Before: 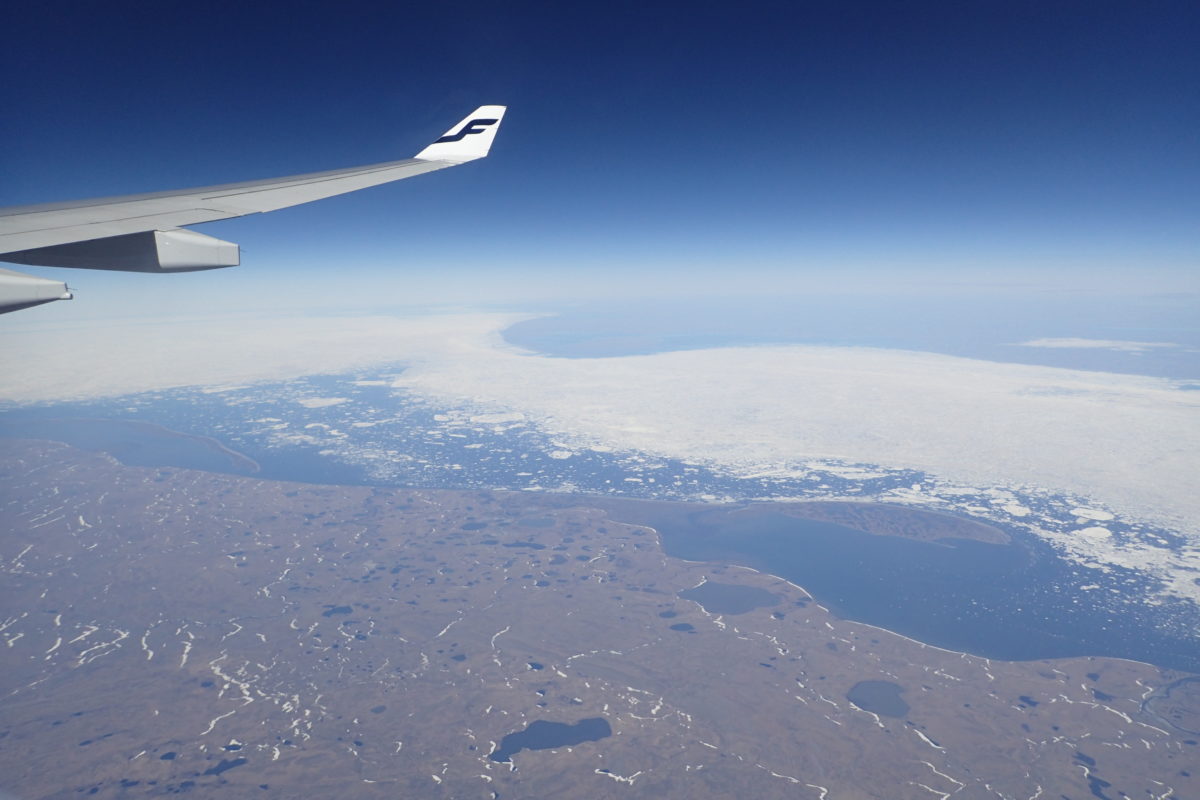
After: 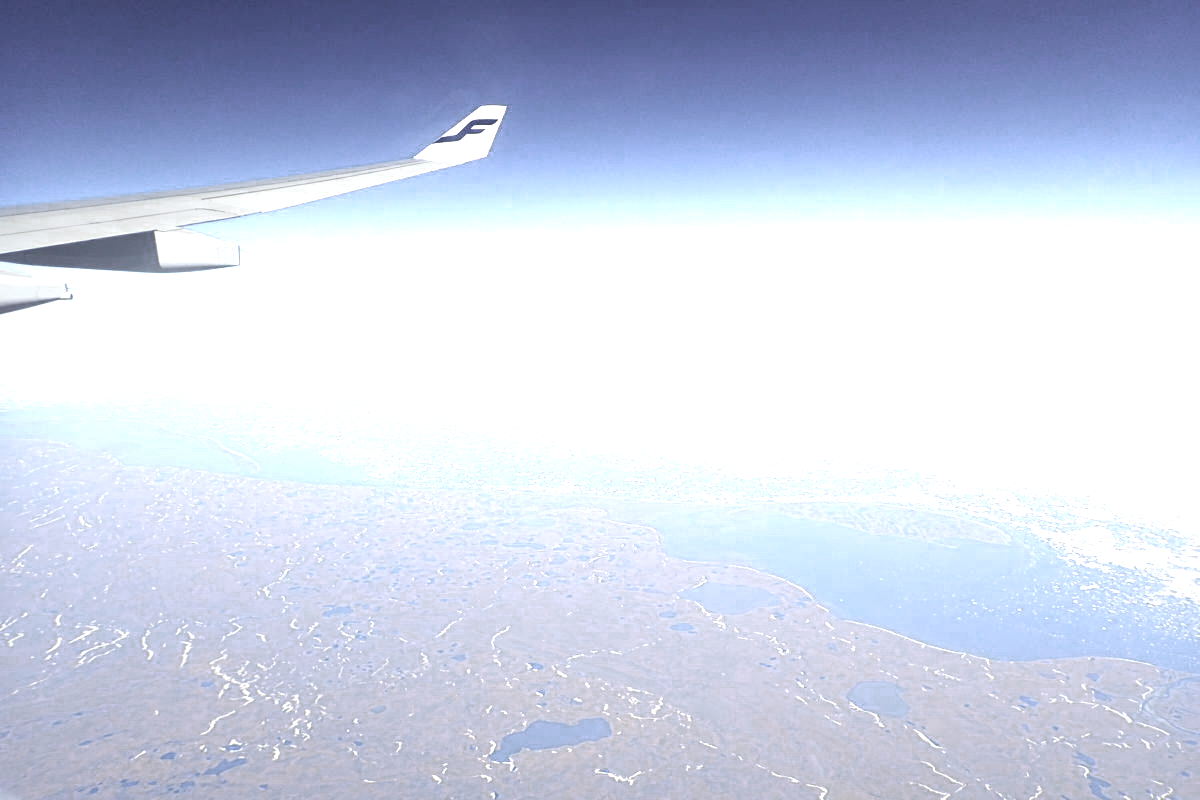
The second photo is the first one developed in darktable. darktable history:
color zones: curves: ch0 [(0, 0.613) (0.01, 0.613) (0.245, 0.448) (0.498, 0.529) (0.642, 0.665) (0.879, 0.777) (0.99, 0.613)]; ch1 [(0, 0.272) (0.219, 0.127) (0.724, 0.346)]
exposure: black level correction 0, exposure 1 EV, compensate exposure bias true, compensate highlight preservation false
